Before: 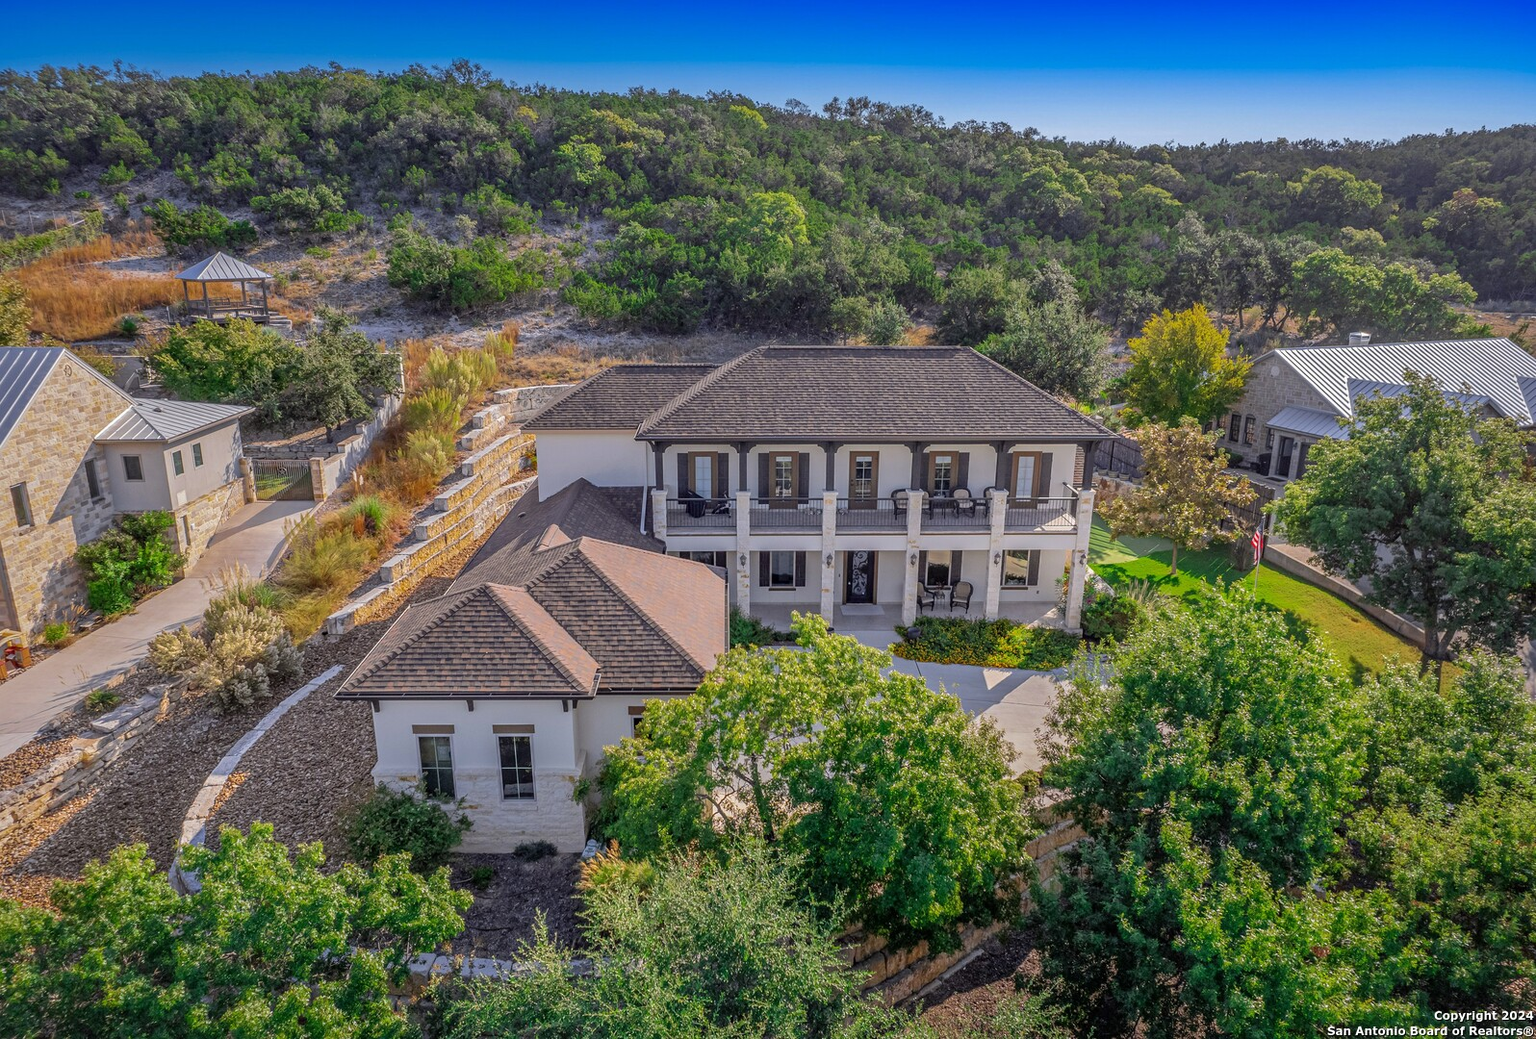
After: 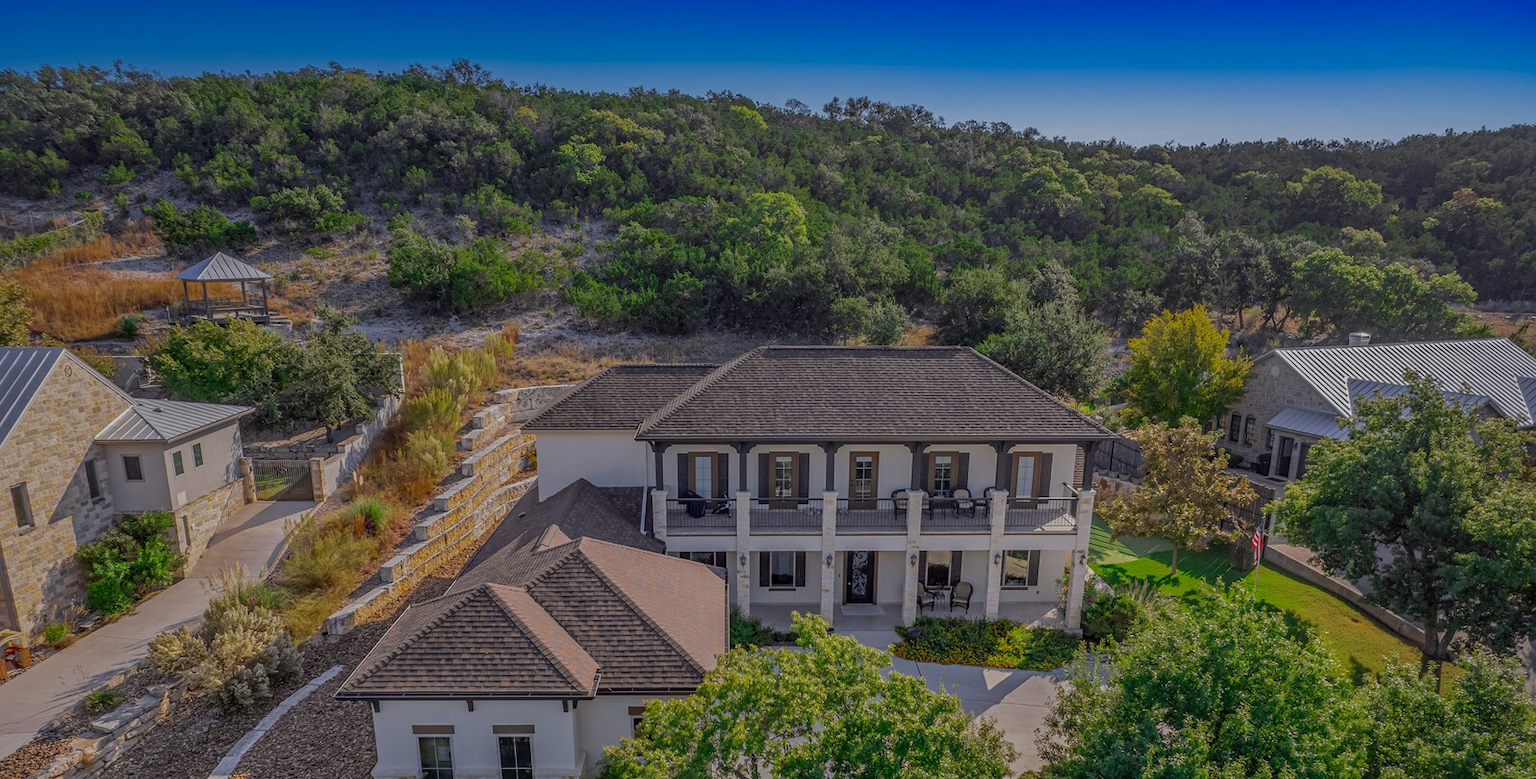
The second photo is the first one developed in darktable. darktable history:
exposure: black level correction 0, exposure -0.766 EV, compensate highlight preservation false
crop: bottom 24.967%
